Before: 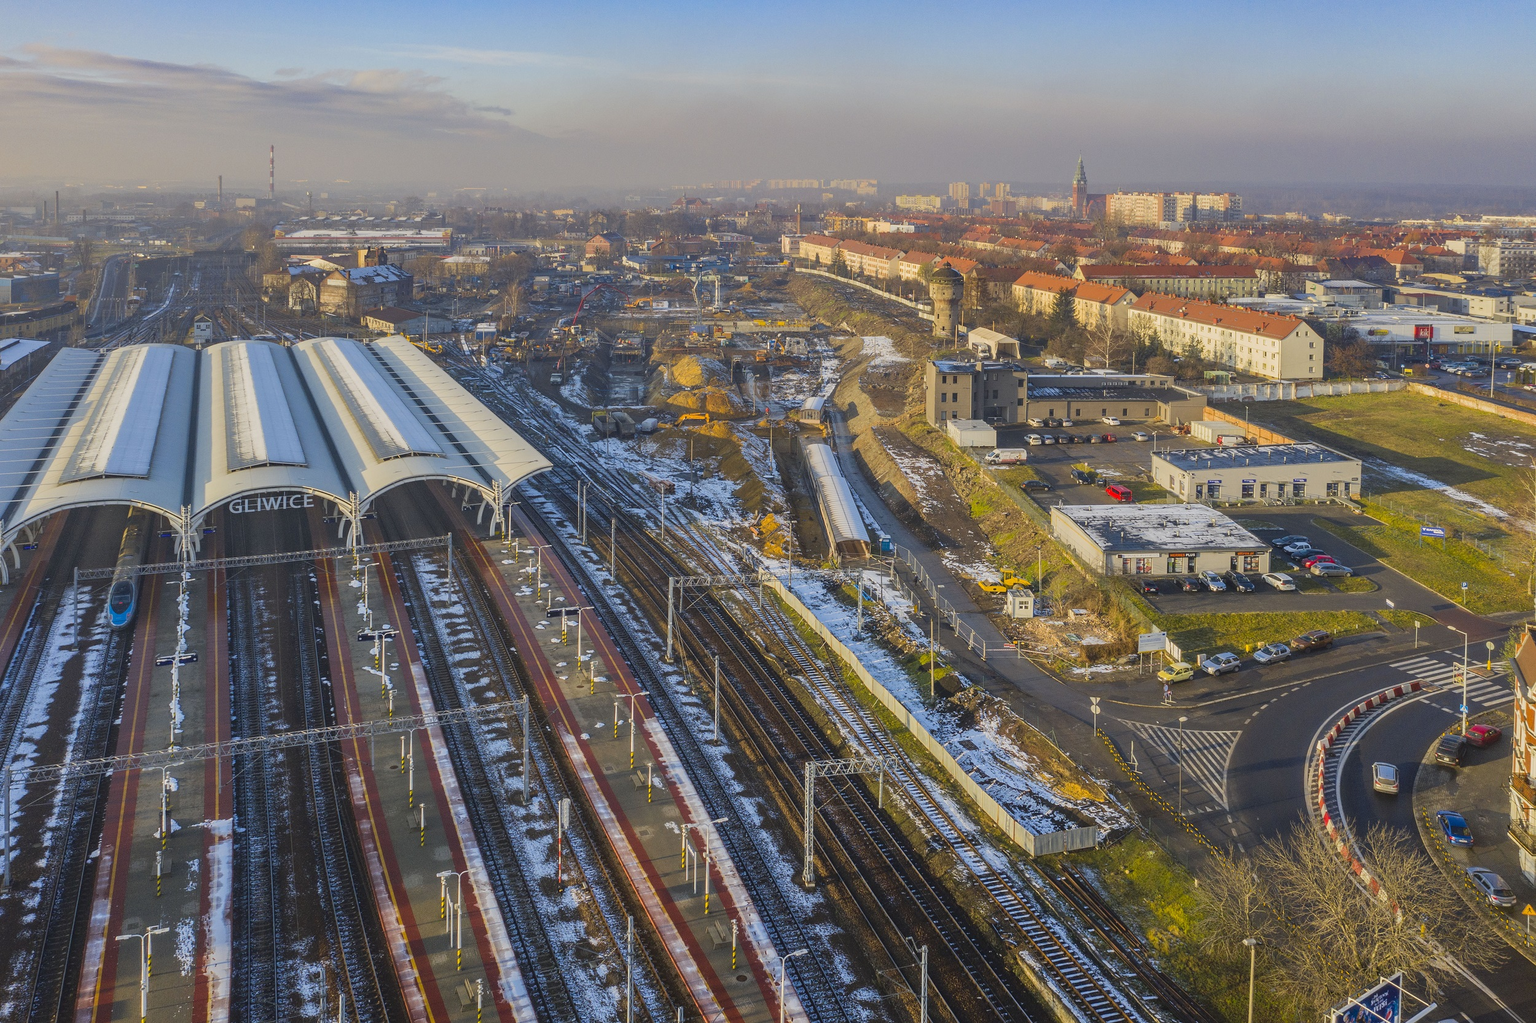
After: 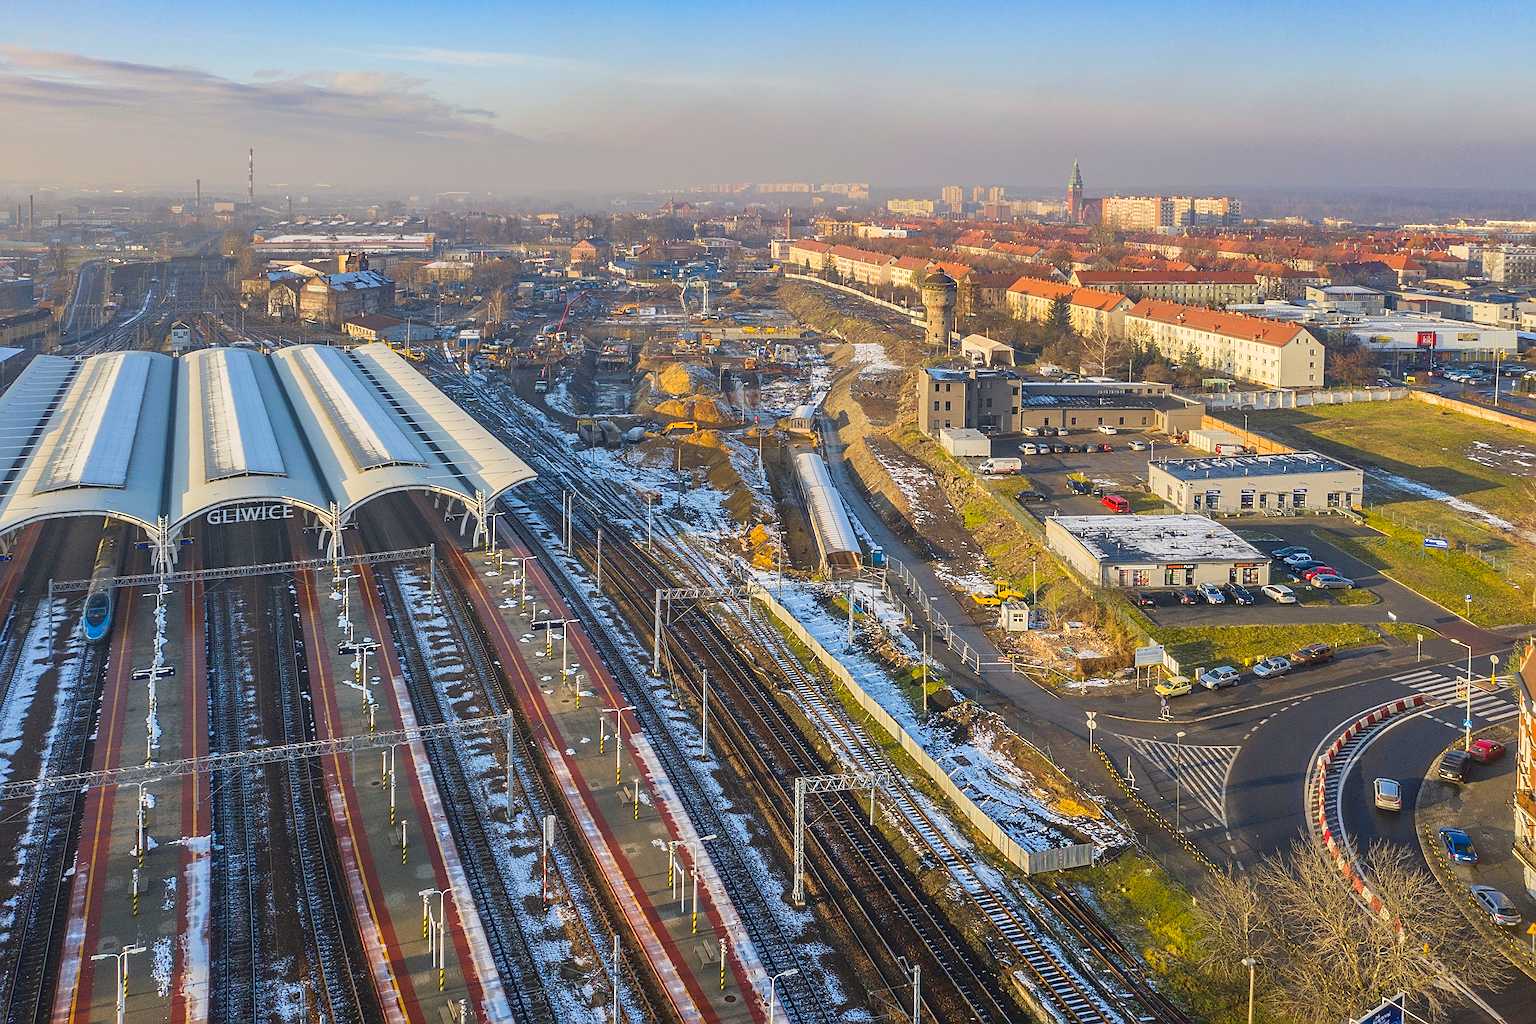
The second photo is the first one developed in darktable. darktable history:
sharpen: on, module defaults
exposure: exposure 0.298 EV, compensate exposure bias true, compensate highlight preservation false
crop: left 1.726%, right 0.288%, bottom 1.809%
contrast equalizer: octaves 7, y [[0.5, 0.5, 0.472, 0.5, 0.5, 0.5], [0.5 ×6], [0.5 ×6], [0 ×6], [0 ×6]], mix 0.161
